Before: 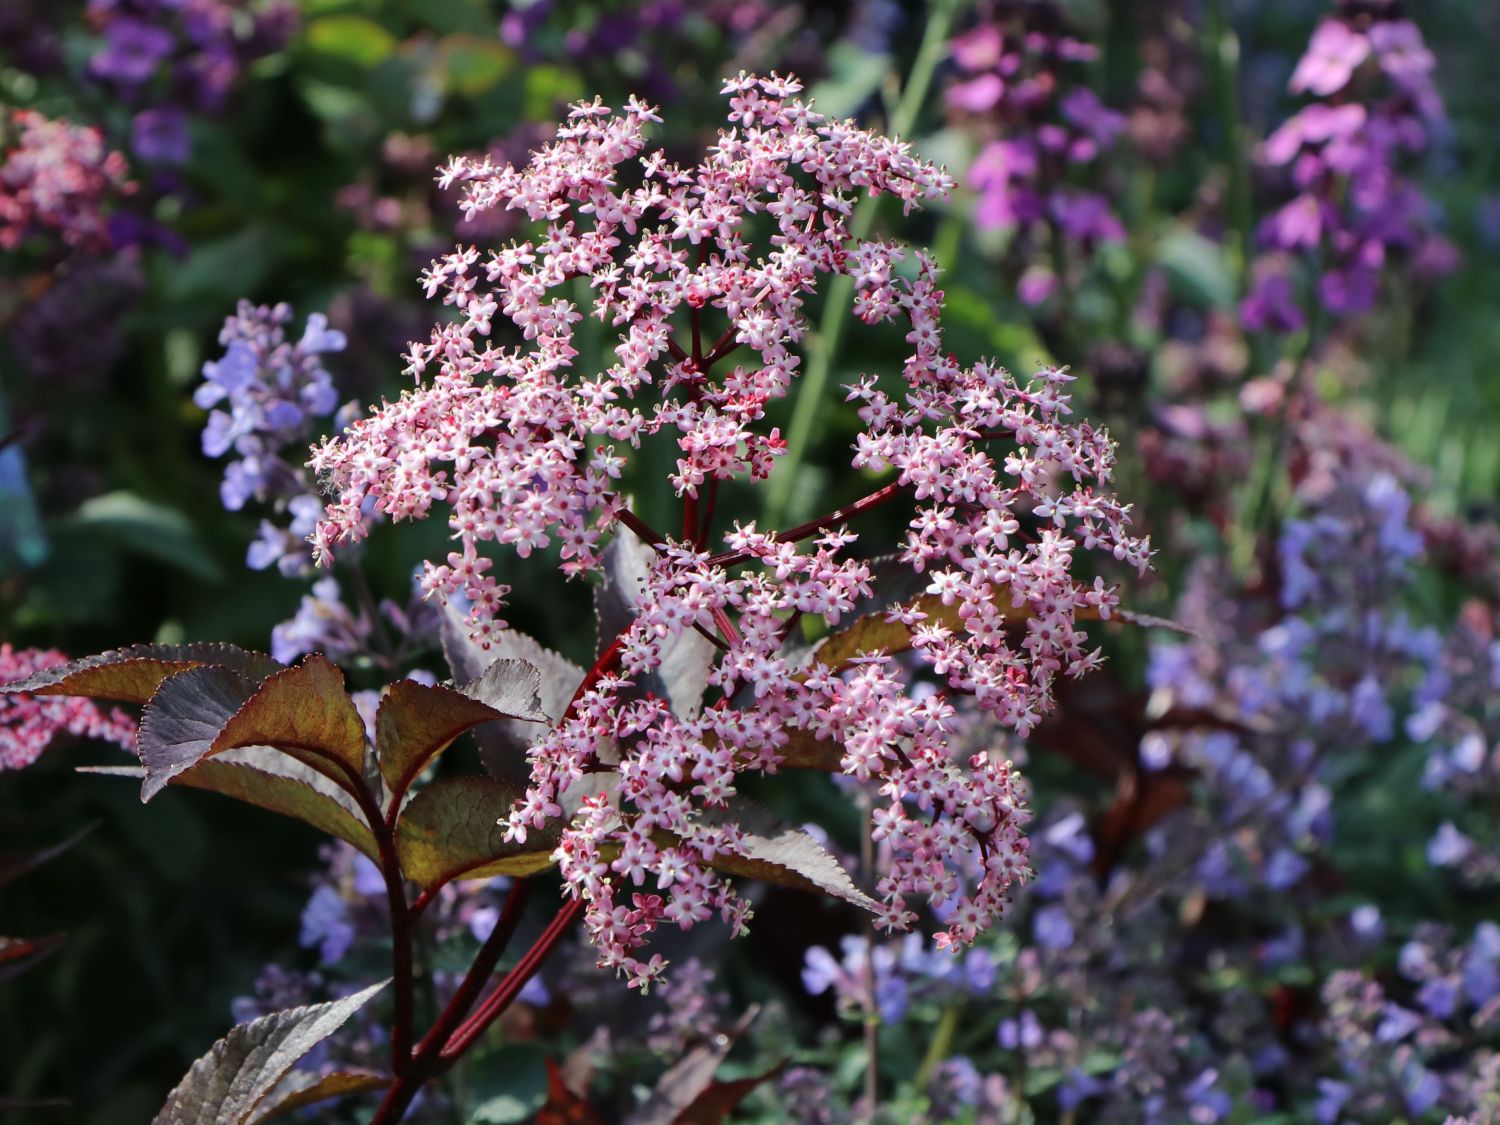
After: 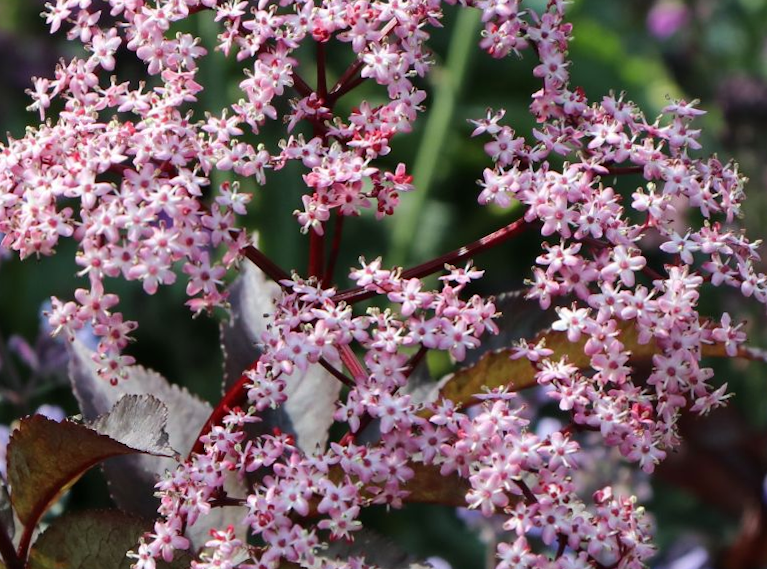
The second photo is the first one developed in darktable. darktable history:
rotate and perspective: lens shift (vertical) 0.048, lens shift (horizontal) -0.024, automatic cropping off
white balance: emerald 1
crop: left 25%, top 25%, right 25%, bottom 25%
